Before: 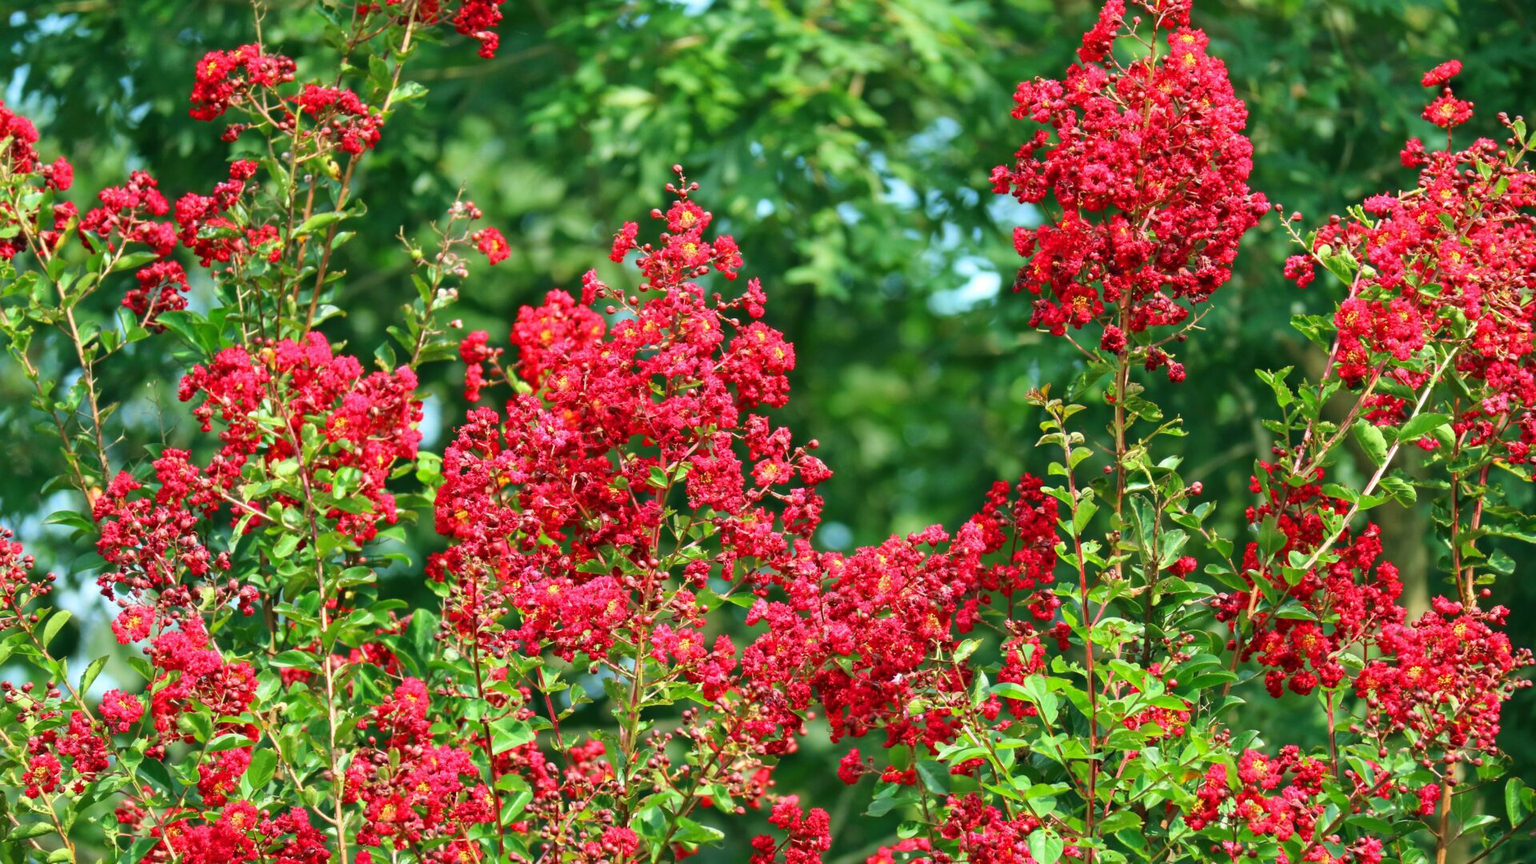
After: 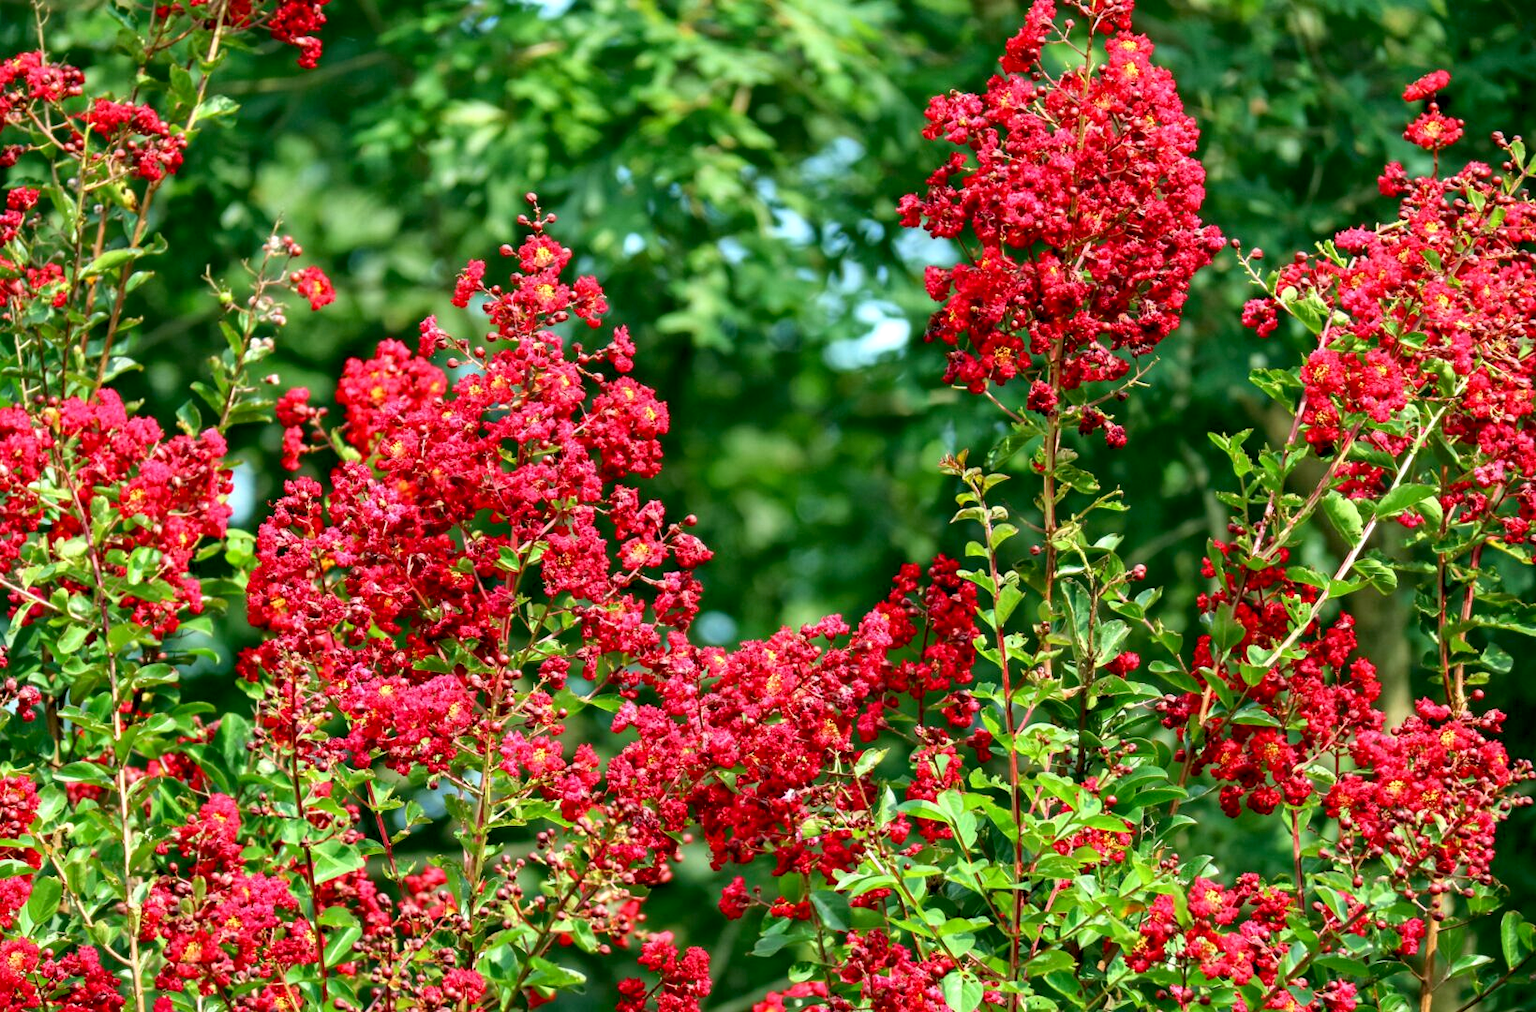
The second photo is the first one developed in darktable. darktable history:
crop and rotate: left 14.584%
local contrast: highlights 25%, shadows 75%, midtone range 0.75
exposure: black level correction 0.009, compensate highlight preservation false
white balance: red 1, blue 1
